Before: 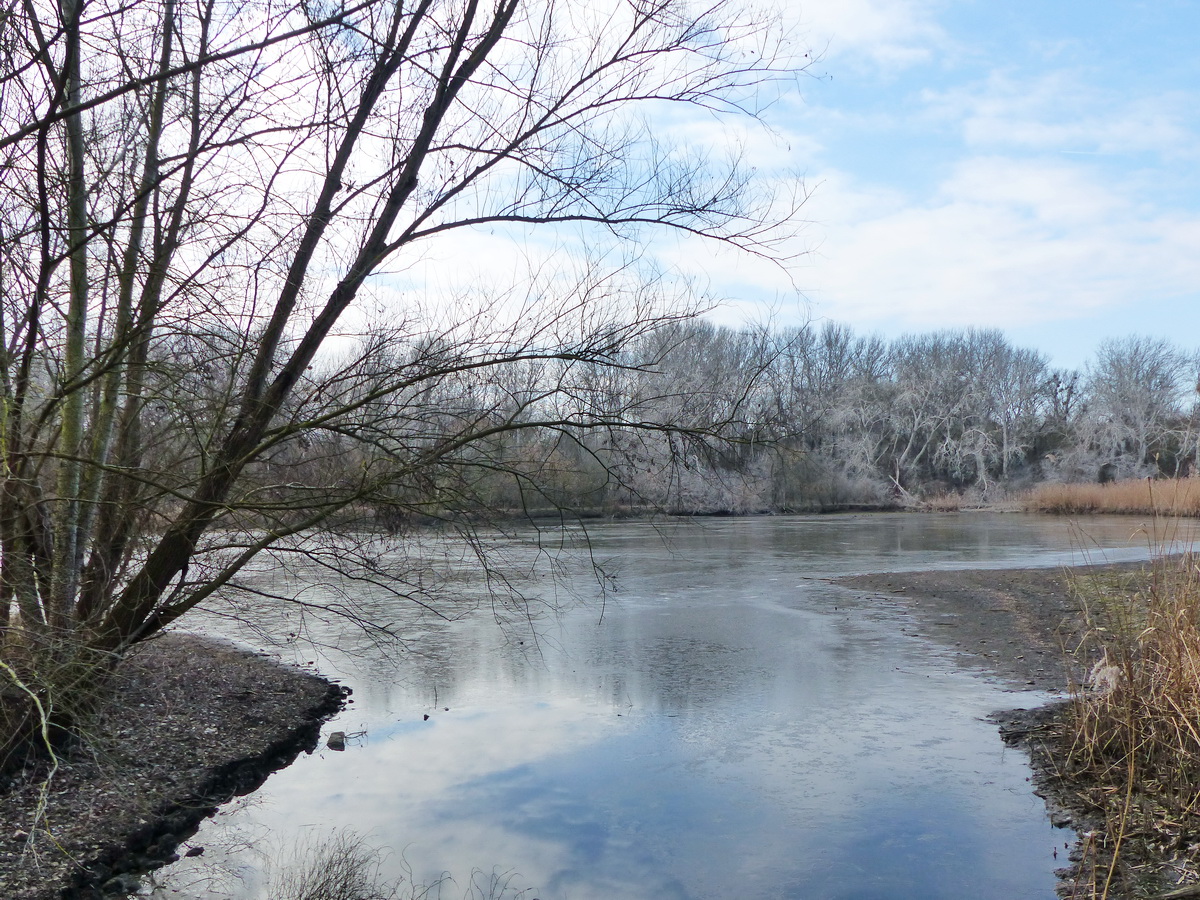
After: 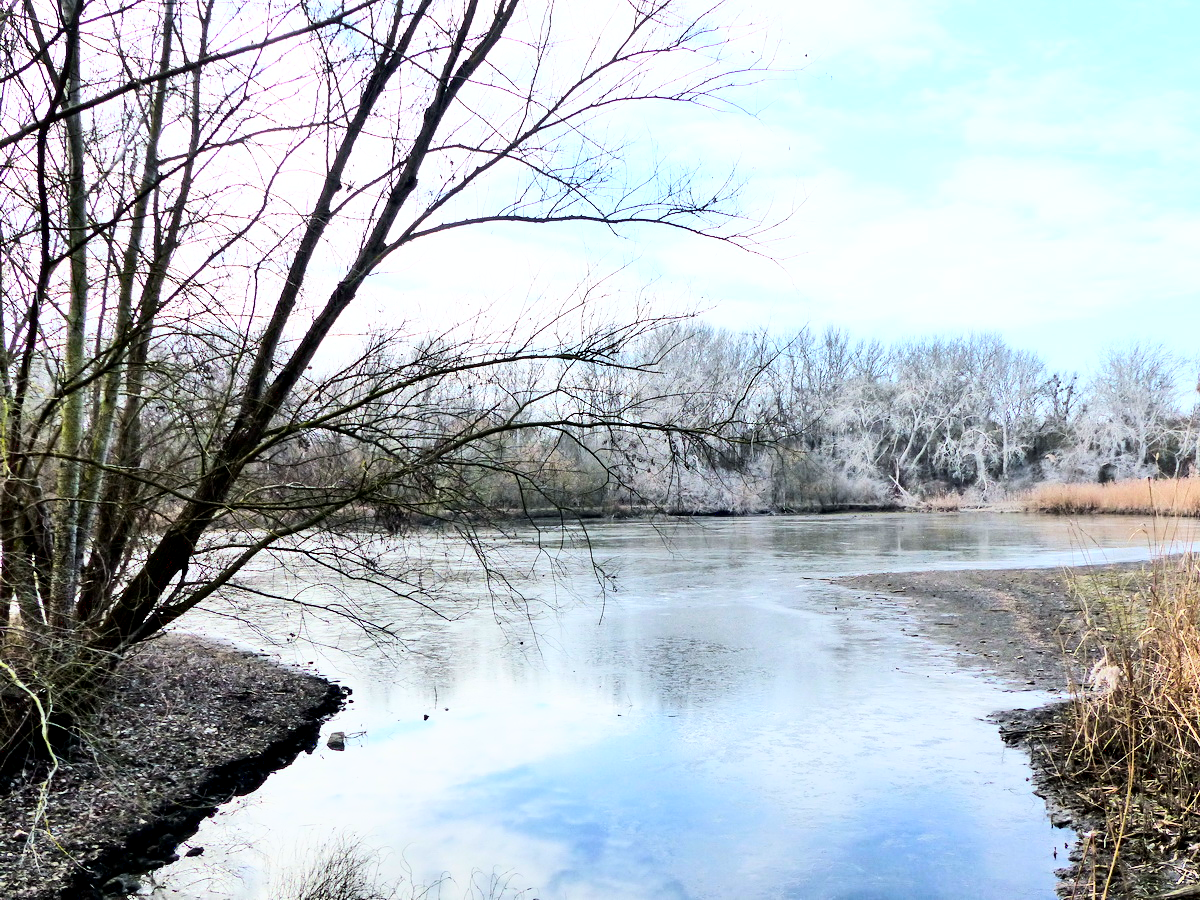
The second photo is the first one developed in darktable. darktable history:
exposure: black level correction 0.009, exposure 0.015 EV, compensate highlight preservation false
base curve: curves: ch0 [(0, 0) (0.007, 0.004) (0.027, 0.03) (0.046, 0.07) (0.207, 0.54) (0.442, 0.872) (0.673, 0.972) (1, 1)]
